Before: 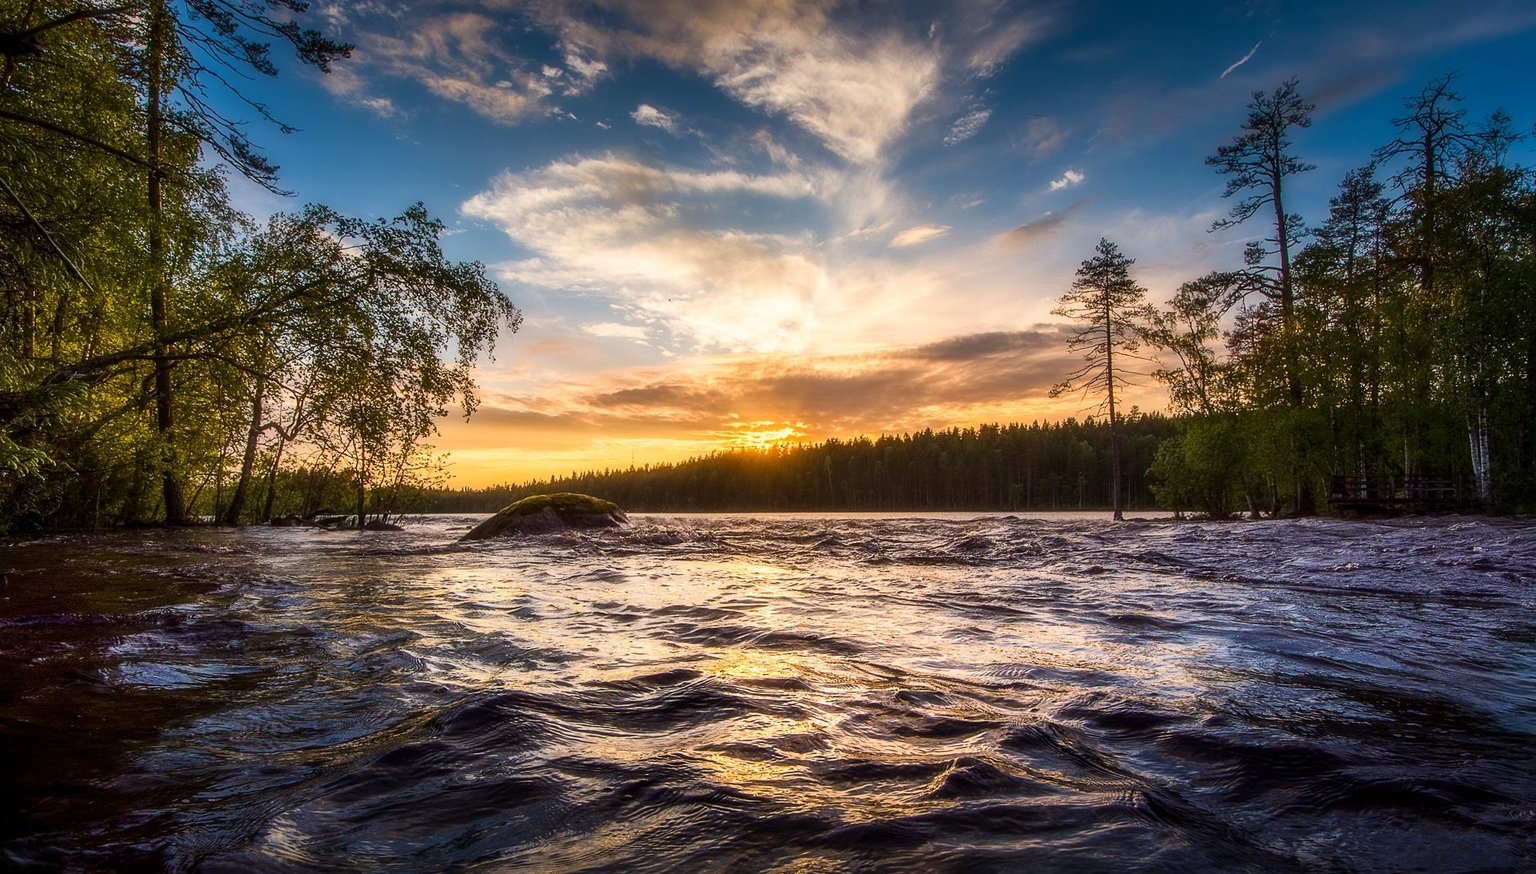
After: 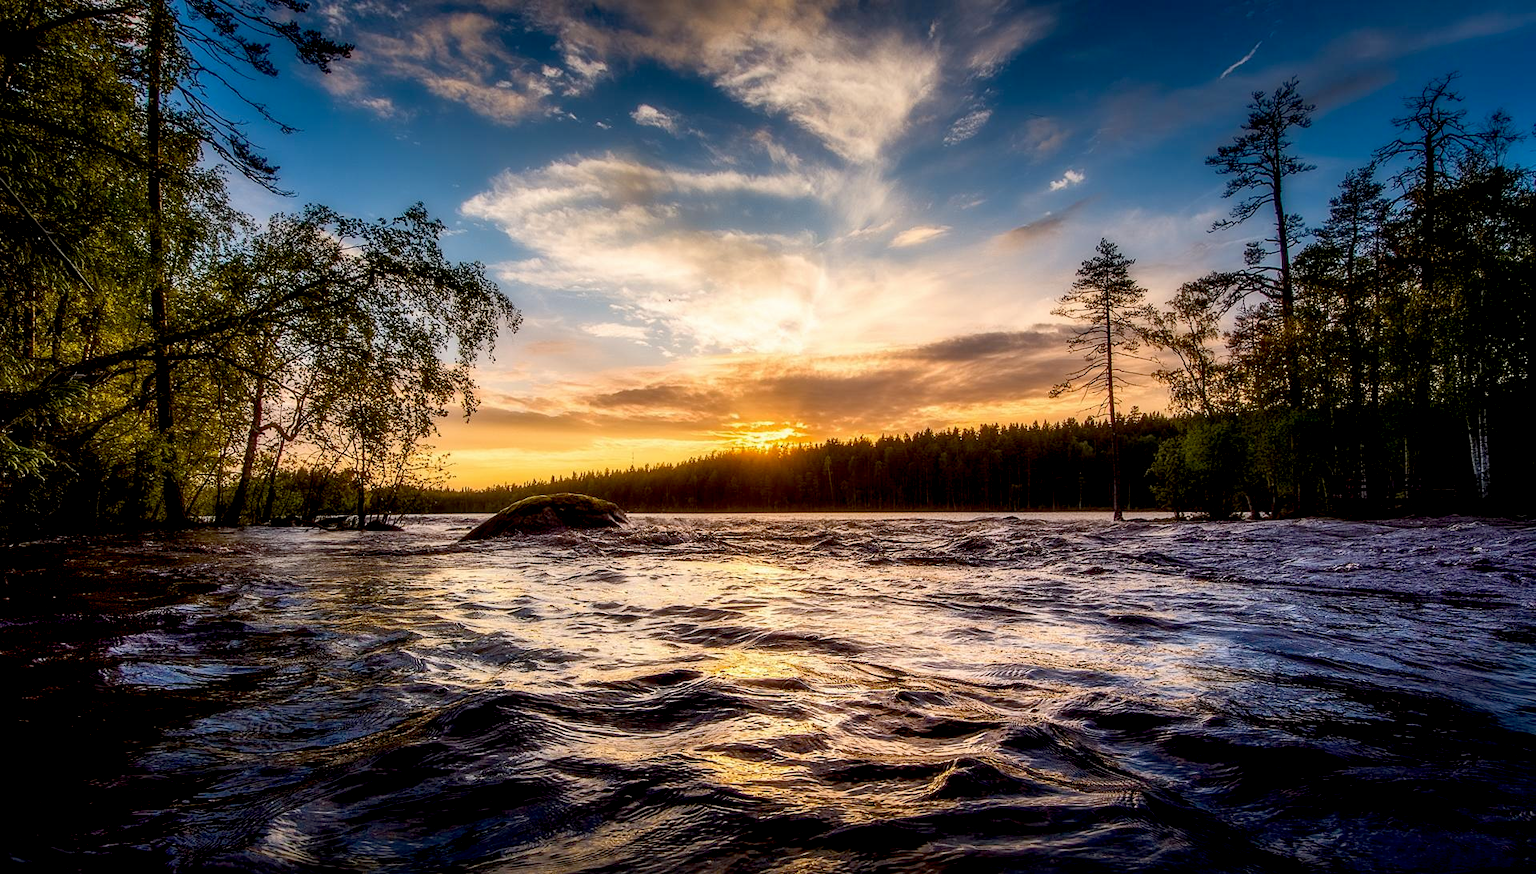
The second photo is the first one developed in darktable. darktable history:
exposure: black level correction 0.016, exposure -0.008 EV, compensate highlight preservation false
